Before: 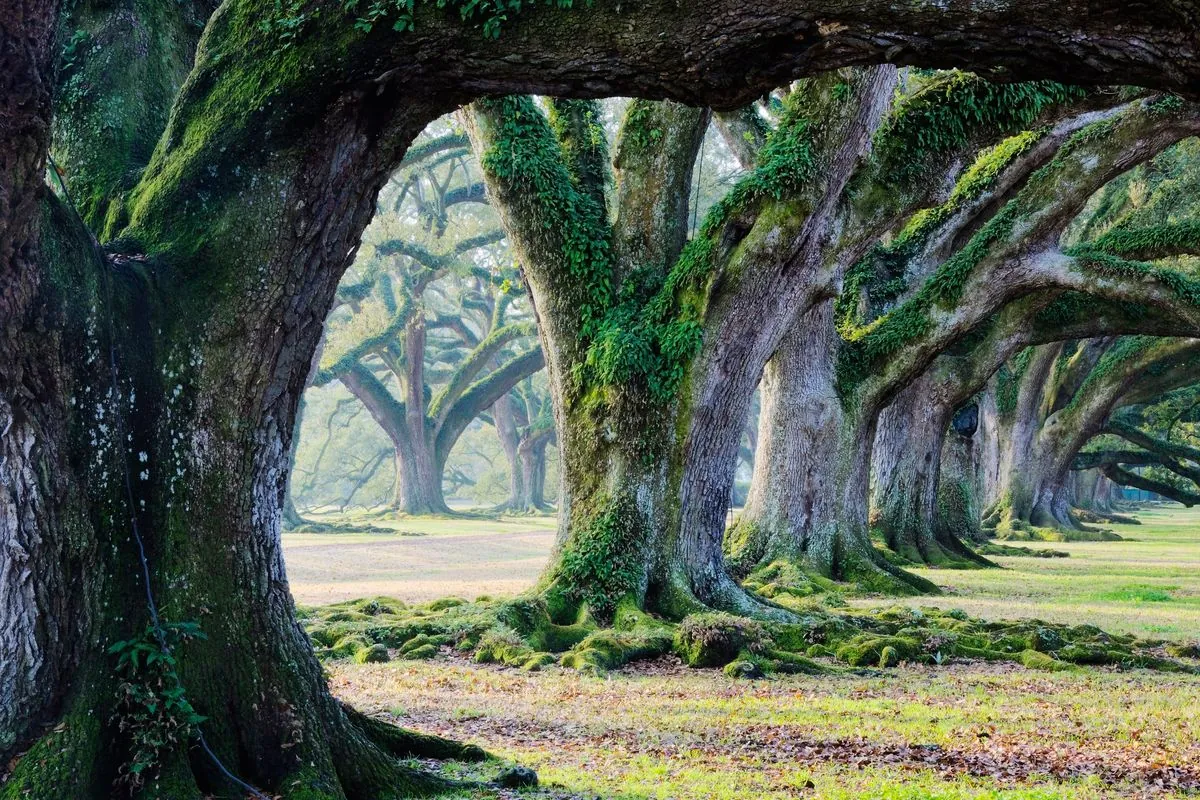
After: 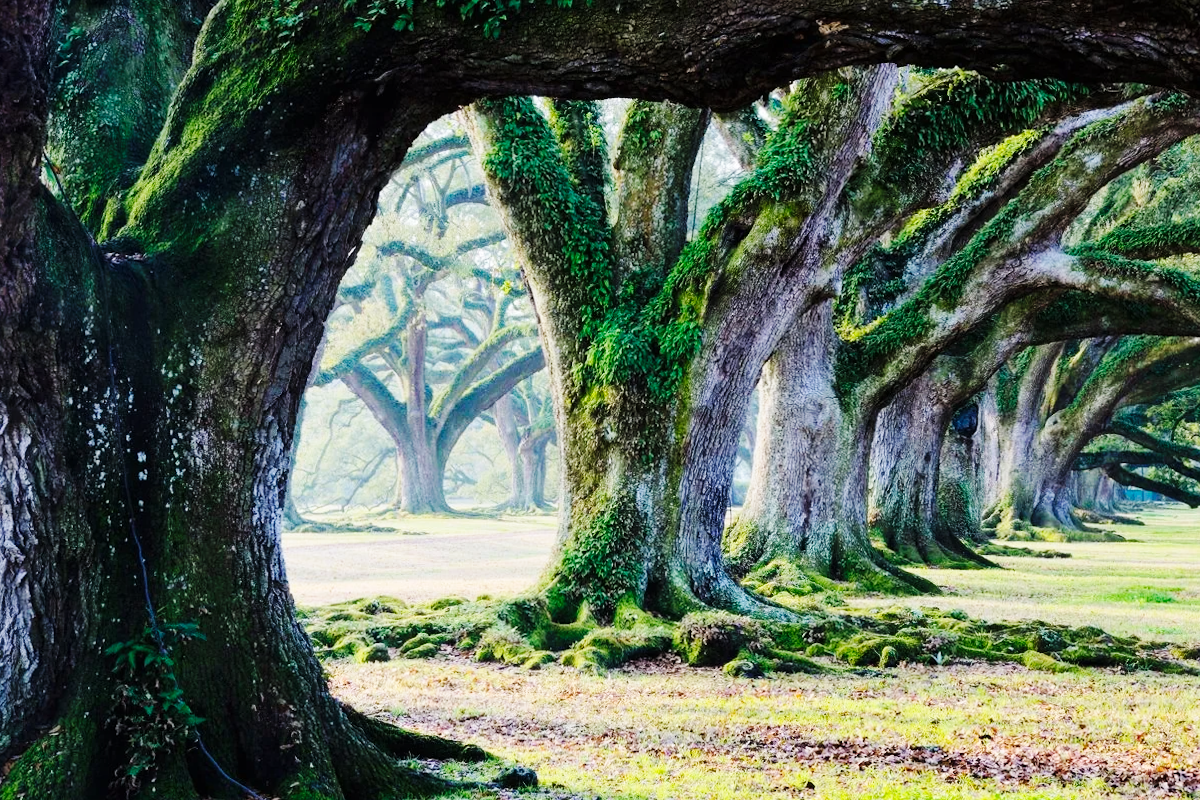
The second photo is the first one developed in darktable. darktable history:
base curve: curves: ch0 [(0, 0) (0.032, 0.025) (0.121, 0.166) (0.206, 0.329) (0.605, 0.79) (1, 1)], preserve colors none
lens correction: scale 1, crop 4.8, focal 18.3, aperture 5.6, distance 1000, camera "GR Digital", lens "GR Digital & compatibles (Standard)"
